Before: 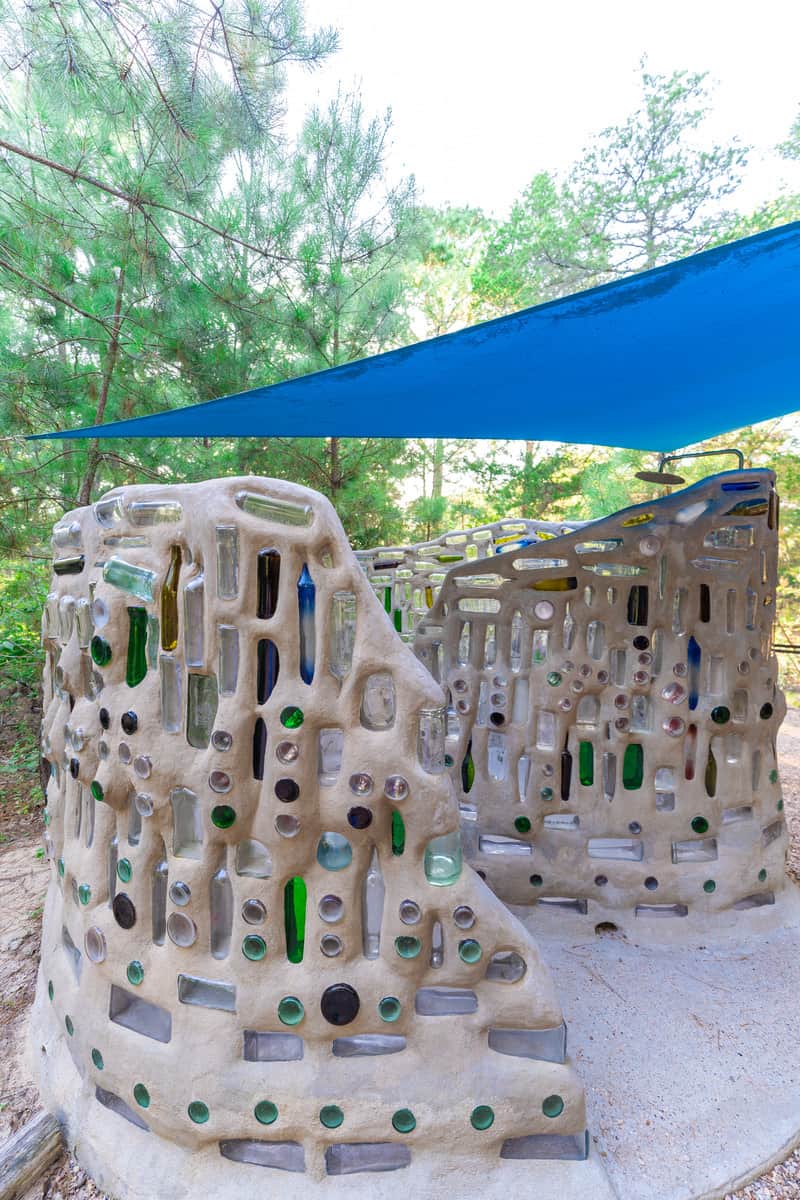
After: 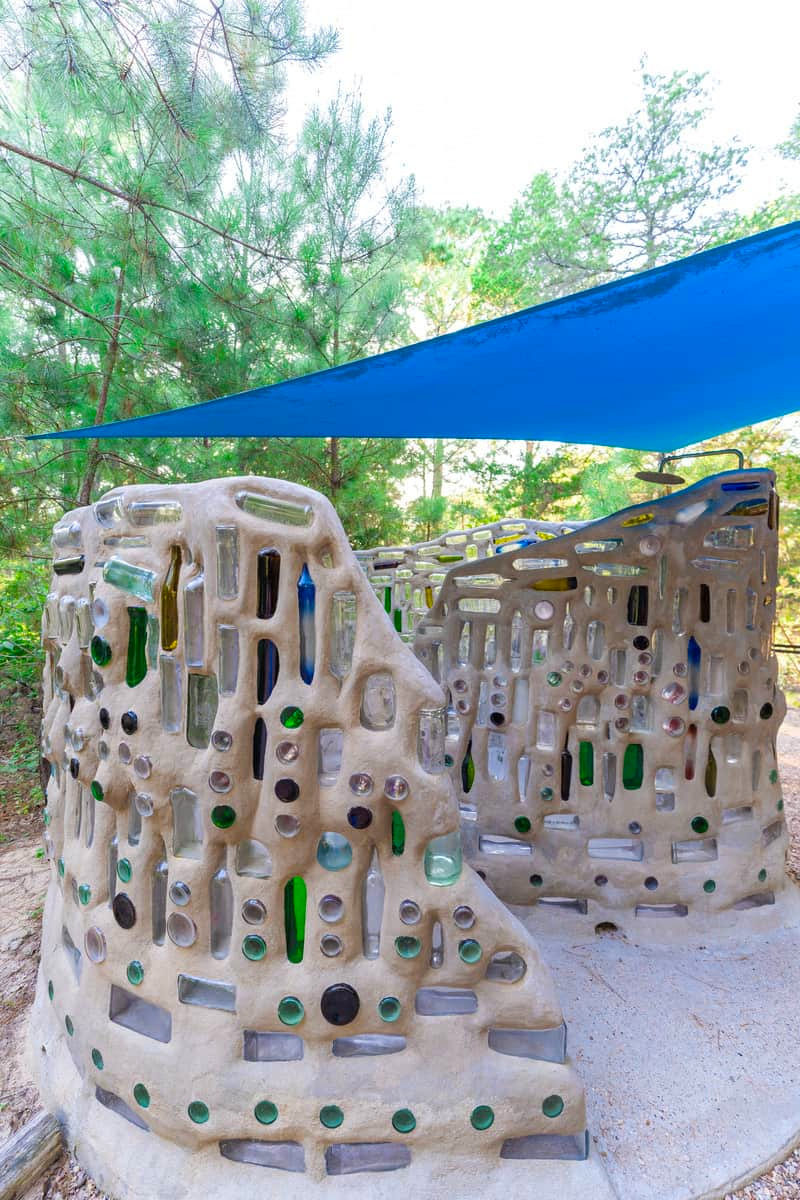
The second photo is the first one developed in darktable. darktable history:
color balance rgb: linear chroma grading › global chroma 10.442%, perceptual saturation grading › global saturation 0.835%, perceptual saturation grading › mid-tones 11.799%
